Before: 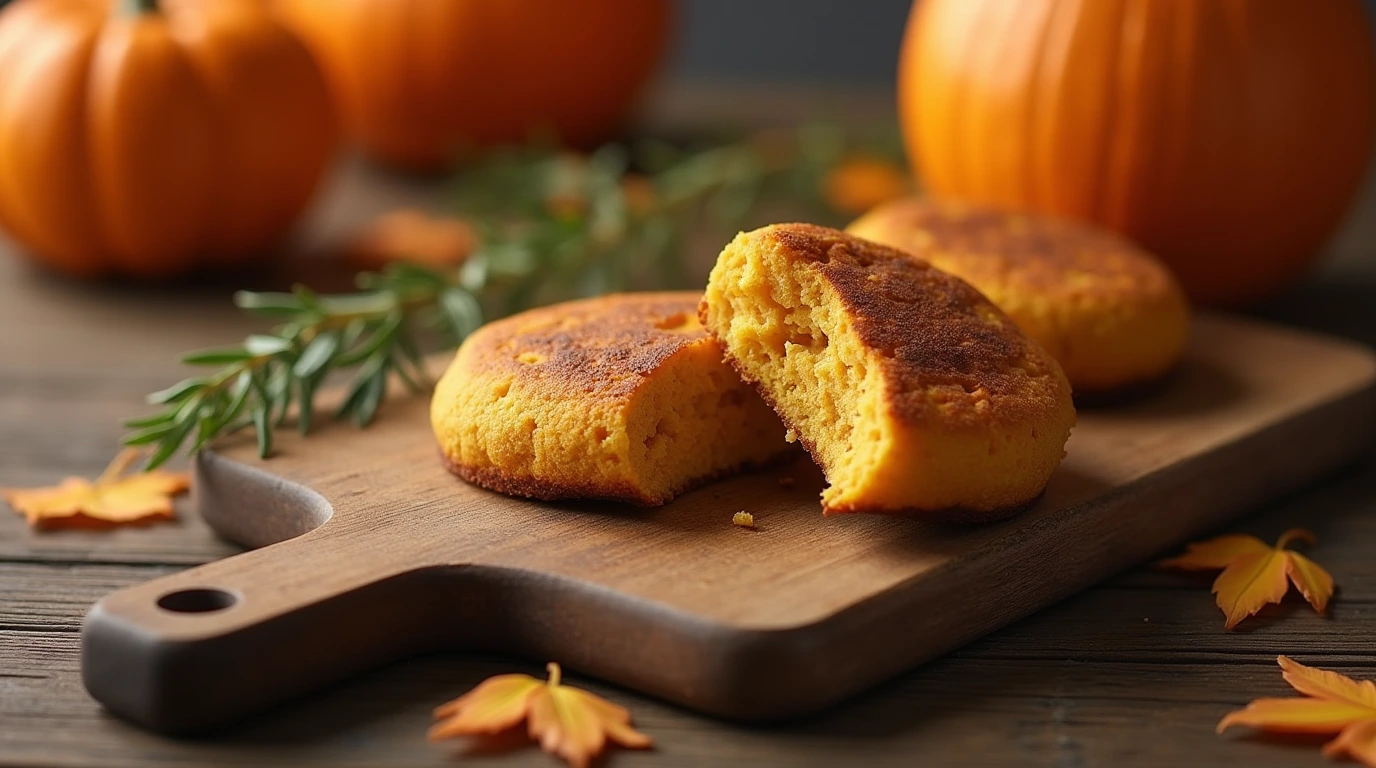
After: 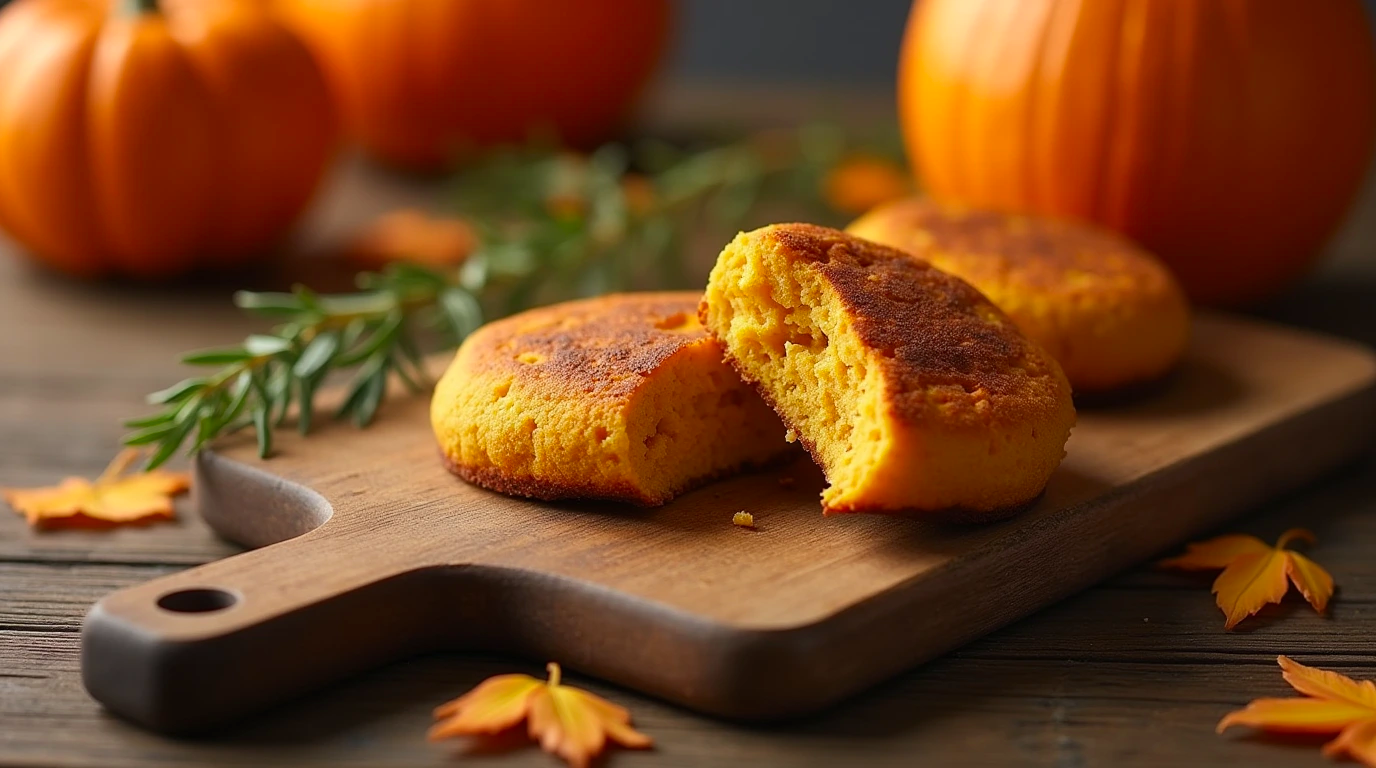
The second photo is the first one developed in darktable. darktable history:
contrast brightness saturation: contrast 0.044, saturation 0.153
